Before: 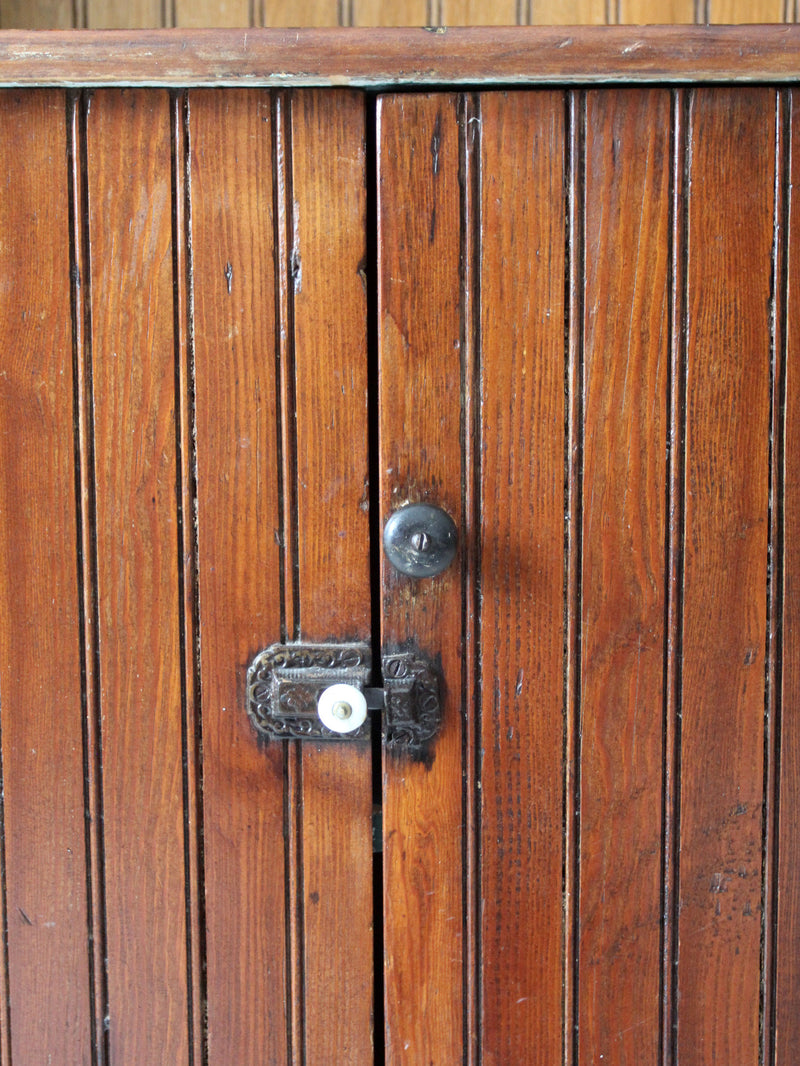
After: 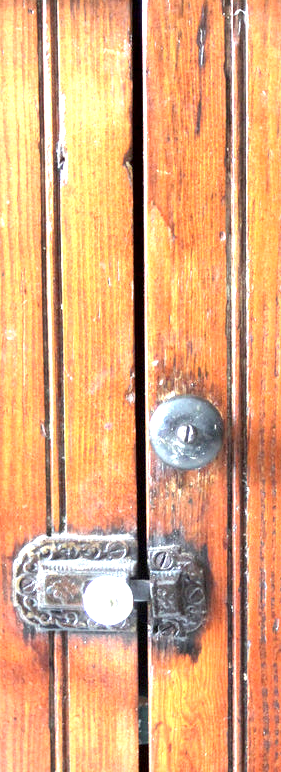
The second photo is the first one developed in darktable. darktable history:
contrast brightness saturation: saturation -0.05
exposure: black level correction 0.001, exposure 1.719 EV, compensate exposure bias true, compensate highlight preservation false
crop and rotate: left 29.476%, top 10.214%, right 35.32%, bottom 17.333%
